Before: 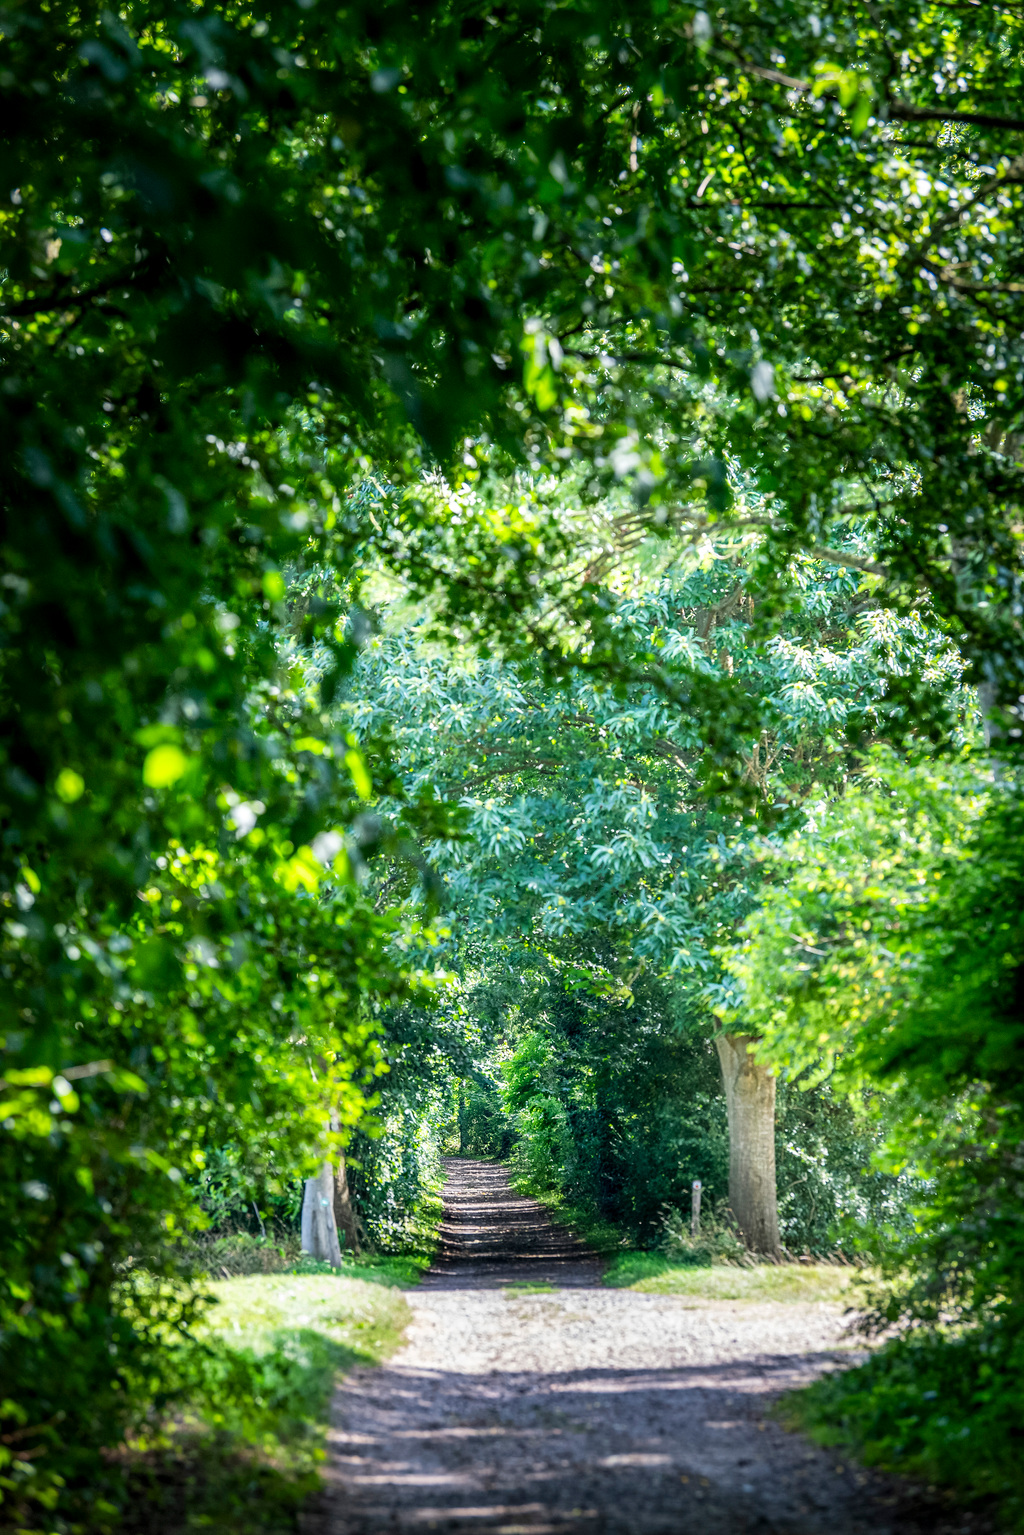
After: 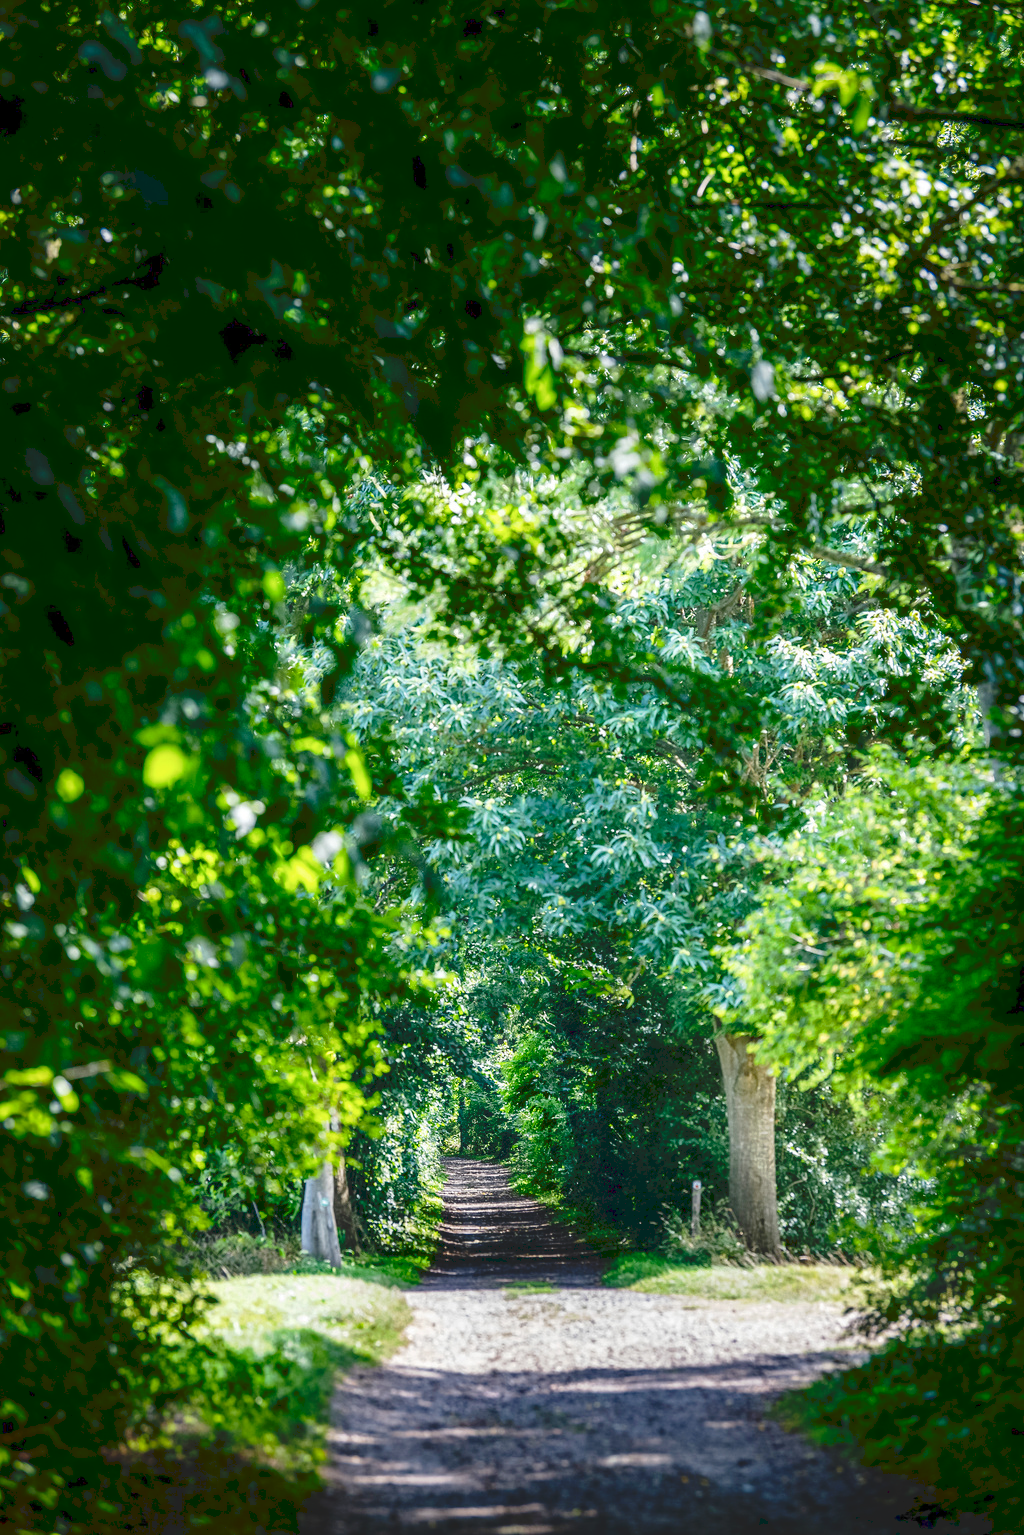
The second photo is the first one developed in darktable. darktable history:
contrast brightness saturation: brightness -0.212, saturation 0.078
tone curve: curves: ch0 [(0, 0) (0.003, 0.132) (0.011, 0.13) (0.025, 0.134) (0.044, 0.138) (0.069, 0.154) (0.1, 0.17) (0.136, 0.198) (0.177, 0.25) (0.224, 0.308) (0.277, 0.371) (0.335, 0.432) (0.399, 0.491) (0.468, 0.55) (0.543, 0.612) (0.623, 0.679) (0.709, 0.766) (0.801, 0.842) (0.898, 0.912) (1, 1)], preserve colors none
